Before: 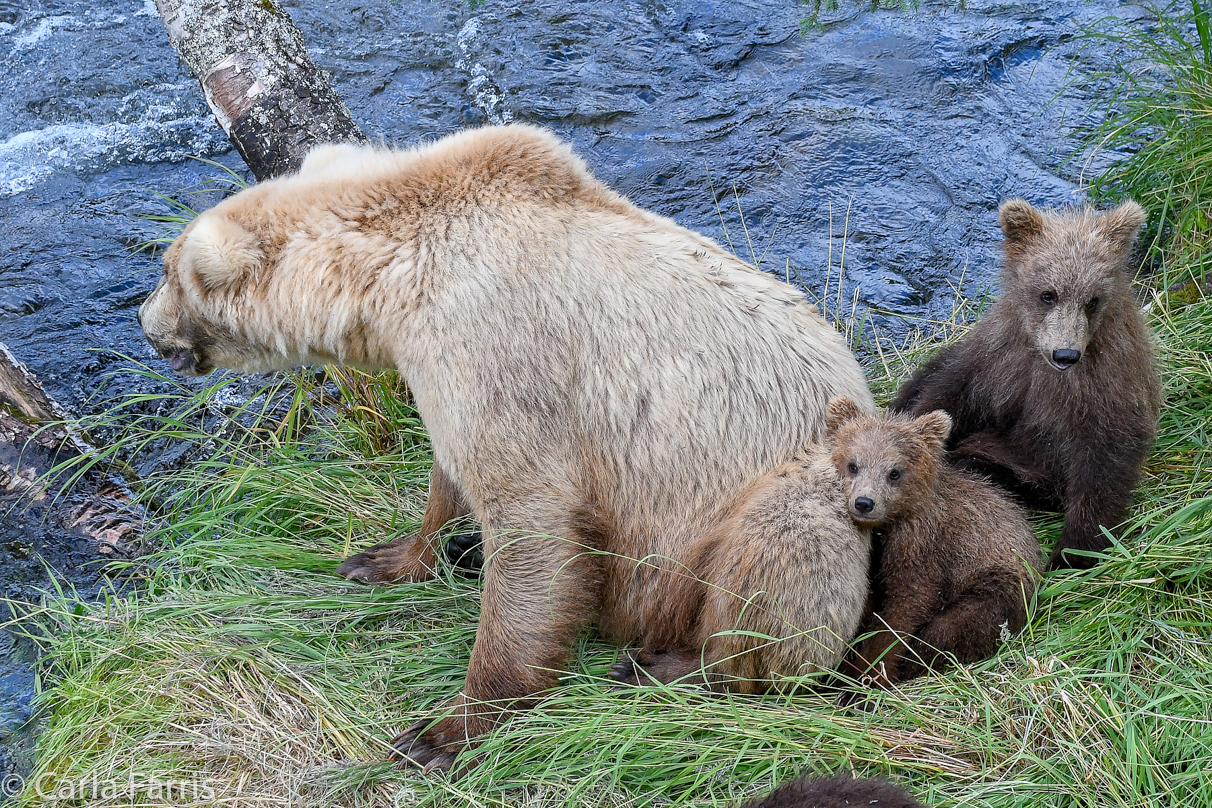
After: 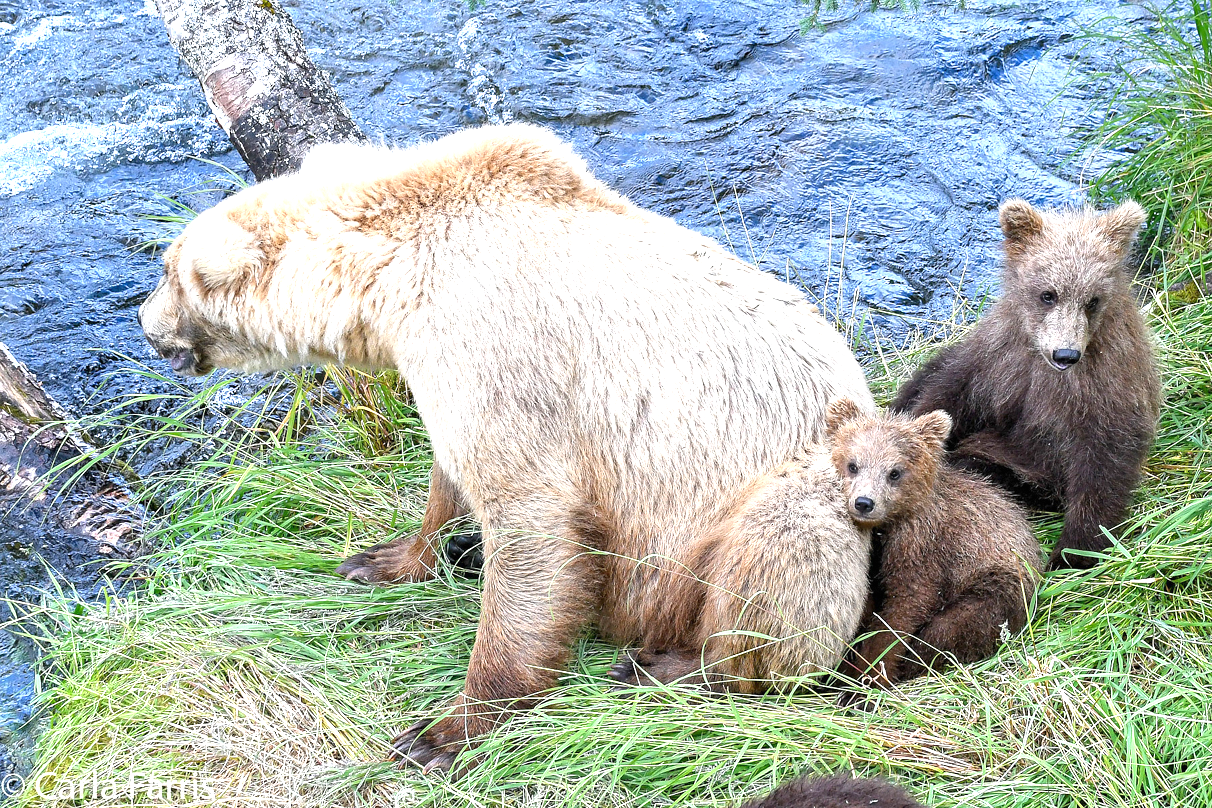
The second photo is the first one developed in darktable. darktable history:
exposure: black level correction 0, exposure 1.176 EV, compensate highlight preservation false
